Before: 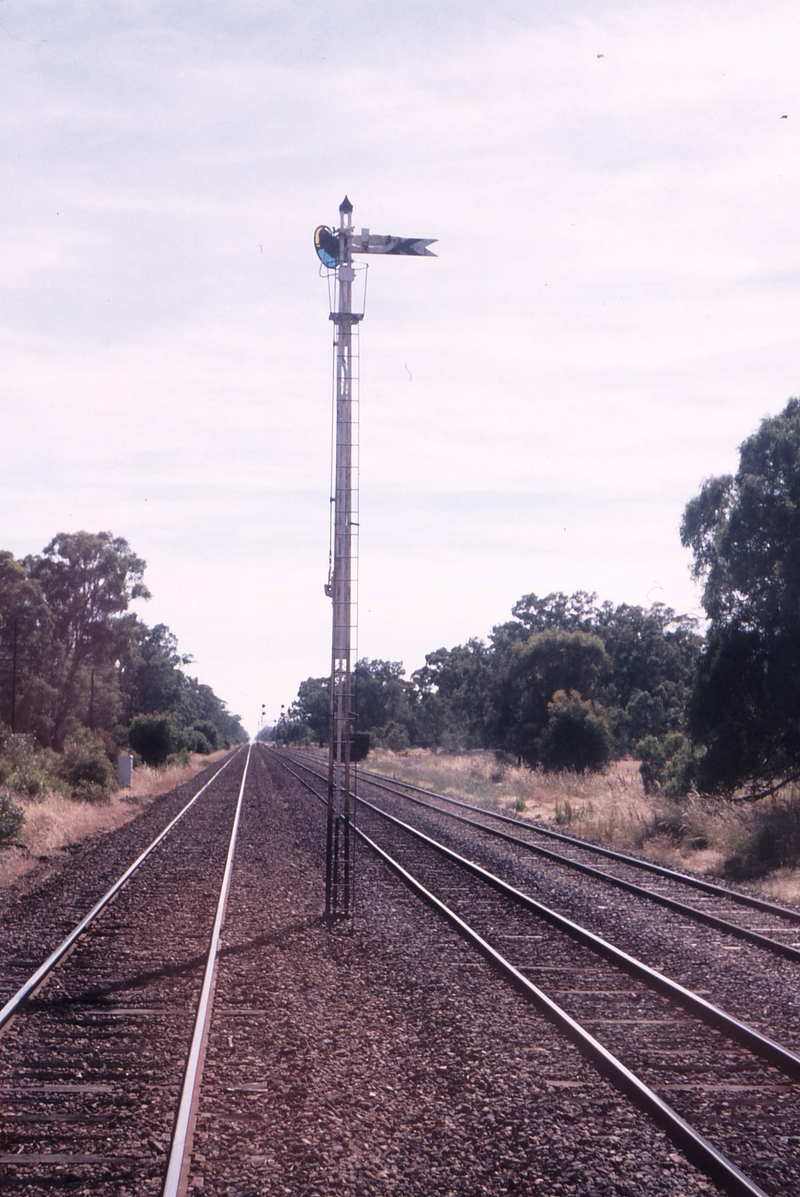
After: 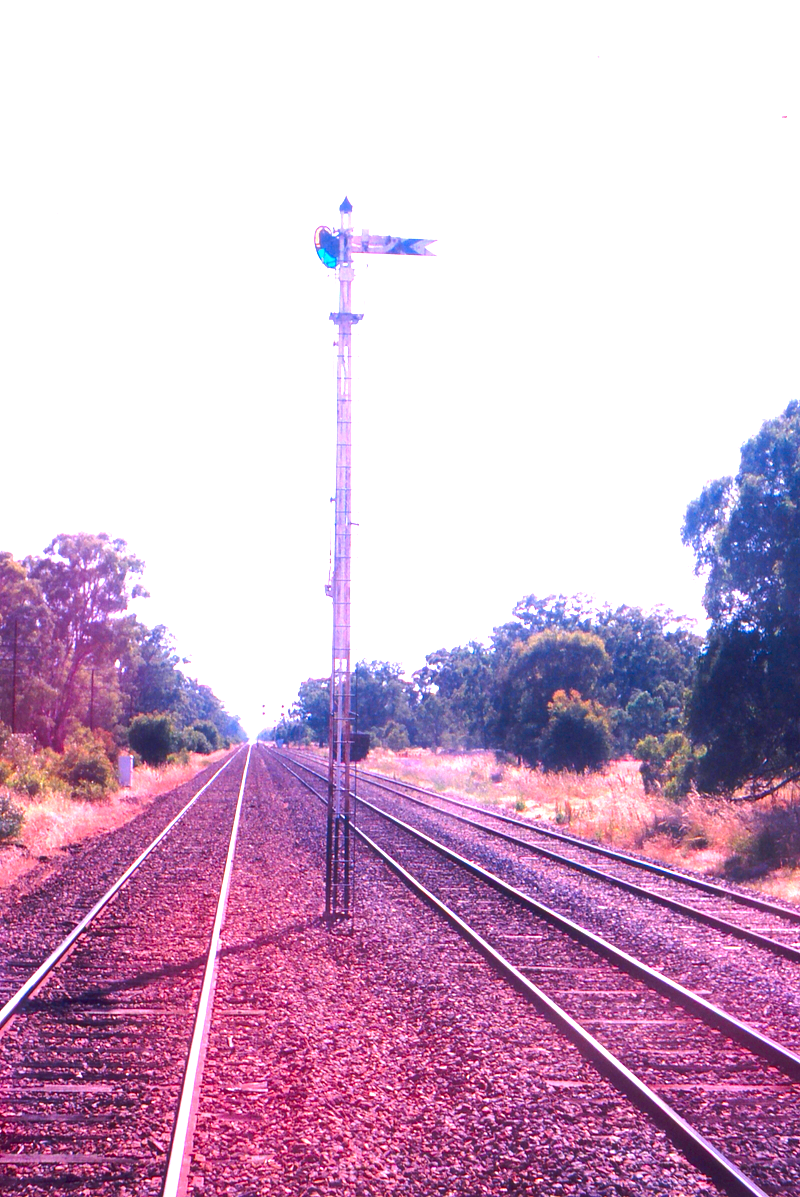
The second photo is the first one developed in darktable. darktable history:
exposure: black level correction 0, exposure 1.448 EV, compensate highlight preservation false
contrast brightness saturation: contrast -0.02, brightness -0.009, saturation 0.037
color correction: highlights a* 1.66, highlights b* -1.84, saturation 2.44
